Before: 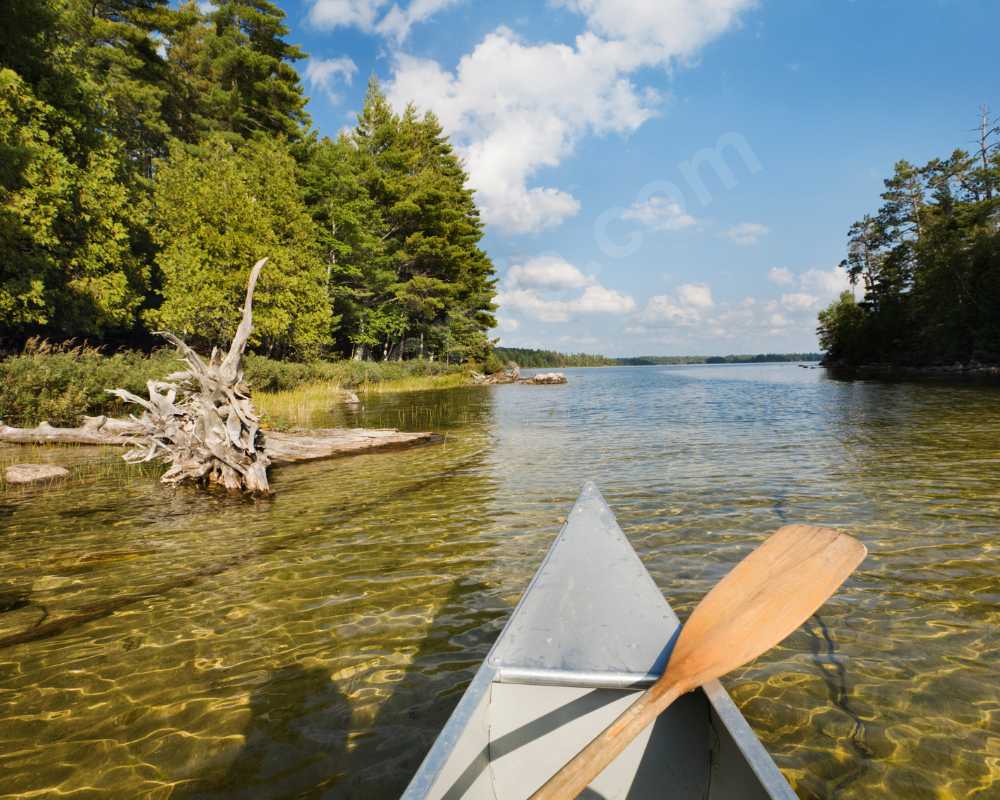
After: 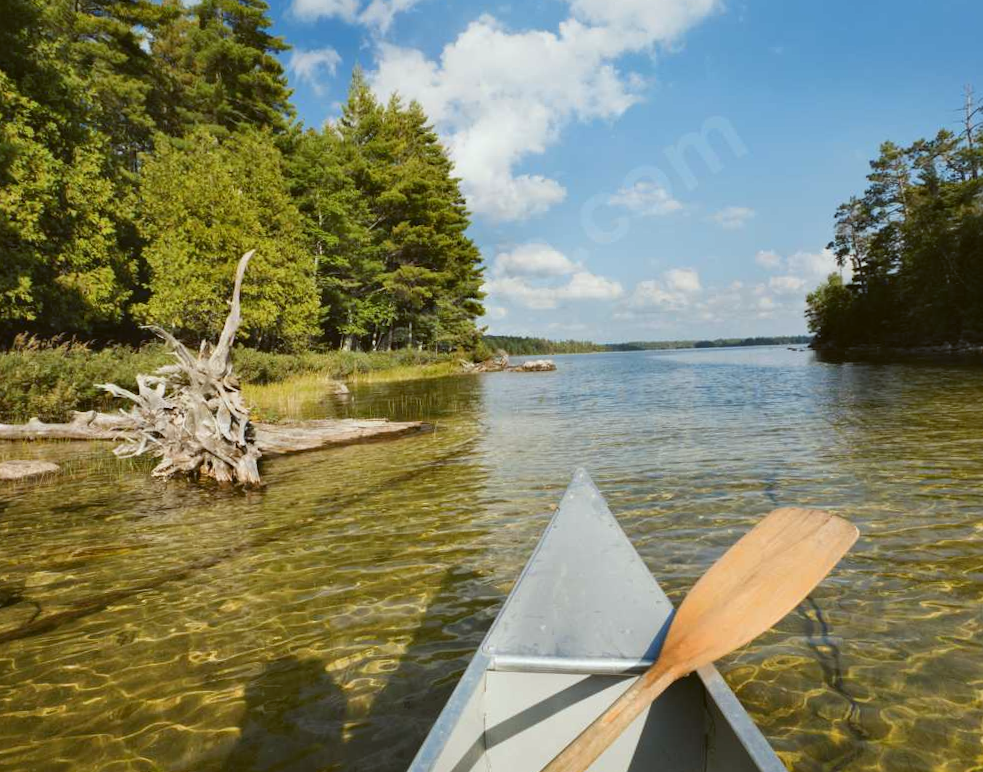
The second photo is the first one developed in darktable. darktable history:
color balance: lift [1.004, 1.002, 1.002, 0.998], gamma [1, 1.007, 1.002, 0.993], gain [1, 0.977, 1.013, 1.023], contrast -3.64%
rotate and perspective: rotation -1°, crop left 0.011, crop right 0.989, crop top 0.025, crop bottom 0.975
crop and rotate: left 0.614%, top 0.179%, bottom 0.309%
